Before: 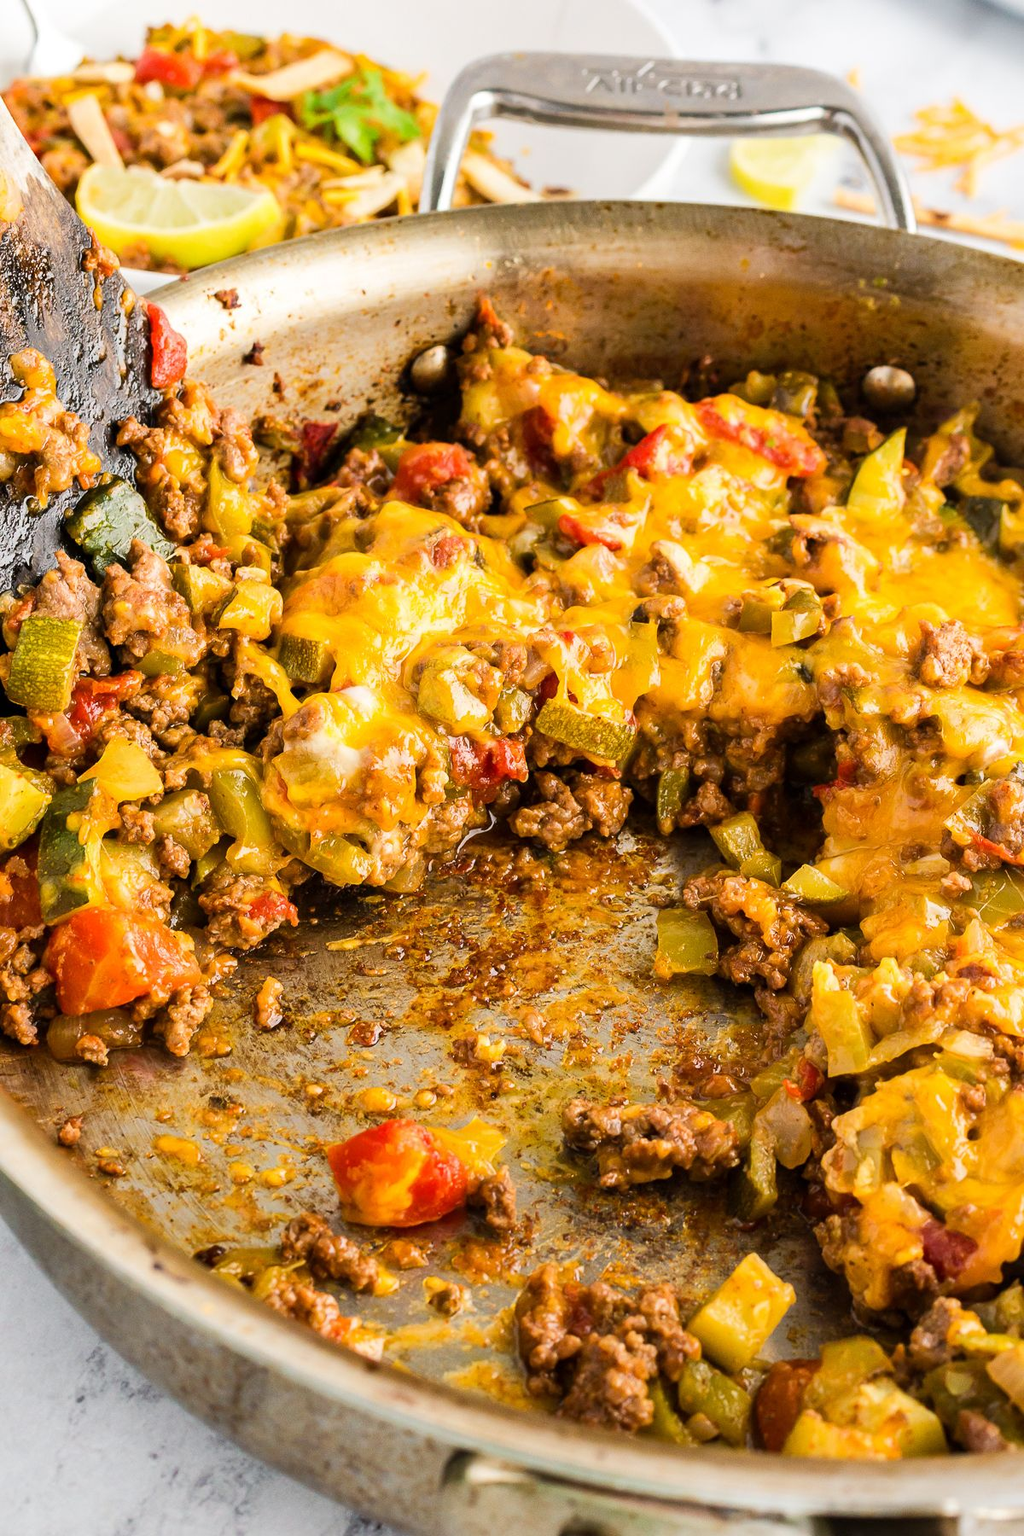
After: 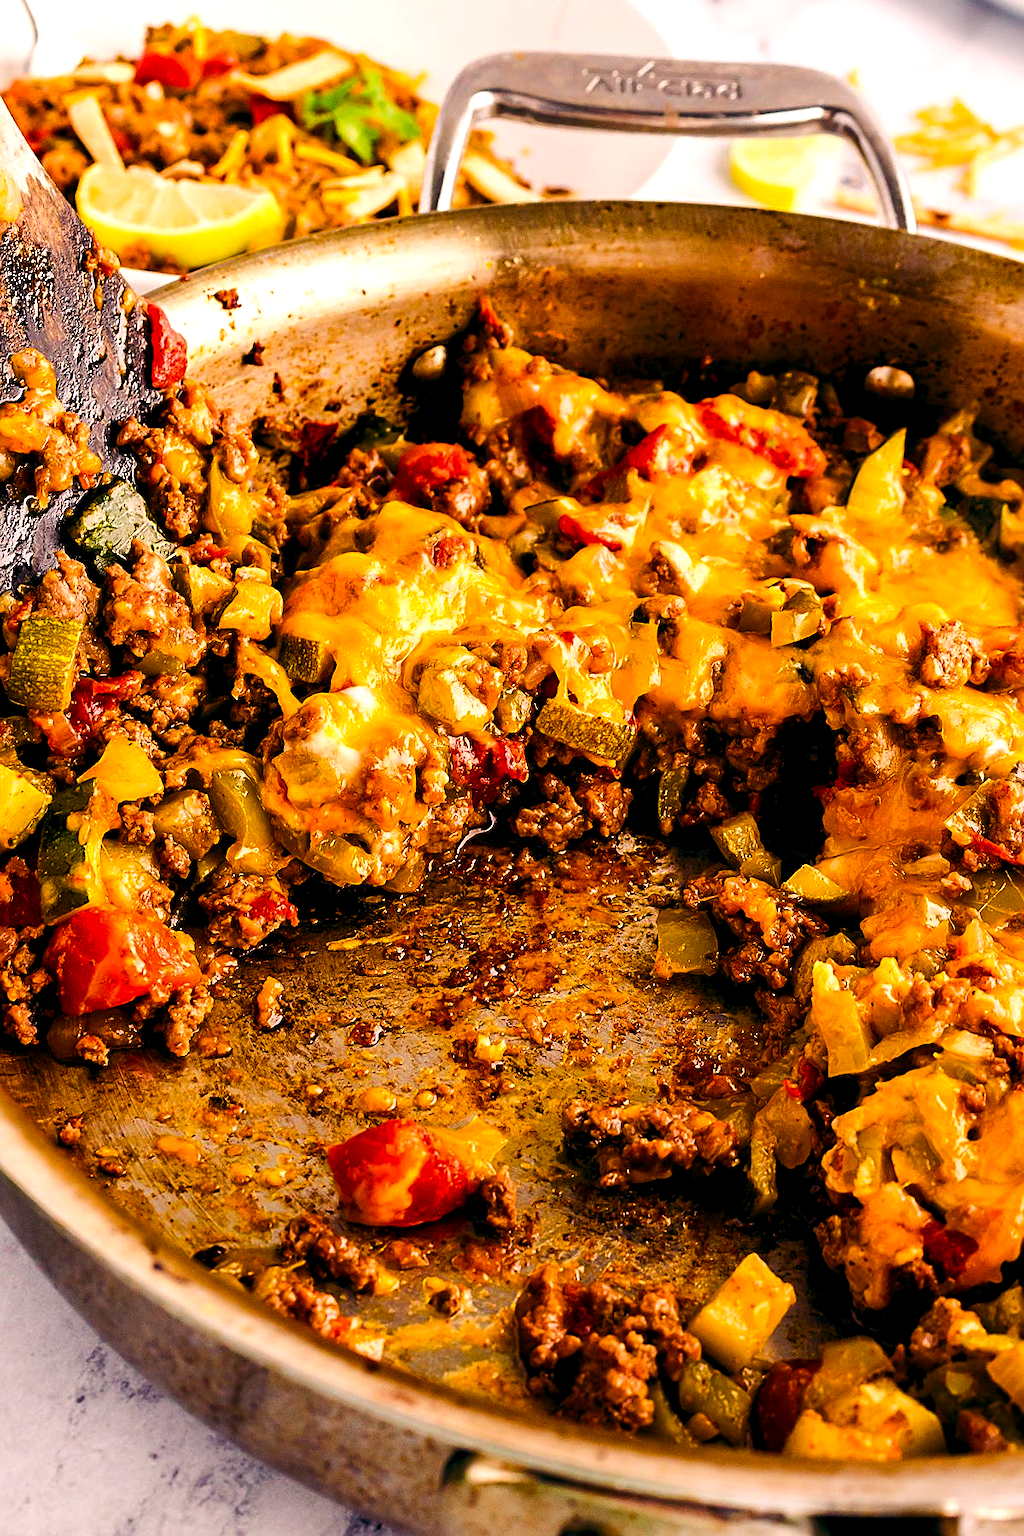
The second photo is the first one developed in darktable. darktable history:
color balance: lift [1.016, 0.983, 1, 1.017], gamma [0.78, 1.018, 1.043, 0.957], gain [0.786, 1.063, 0.937, 1.017], input saturation 118.26%, contrast 13.43%, contrast fulcrum 21.62%, output saturation 82.76%
sharpen: on, module defaults
color balance rgb: shadows lift › luminance -21.66%, shadows lift › chroma 8.98%, shadows lift › hue 283.37°, power › chroma 1.55%, power › hue 25.59°, highlights gain › luminance 6.08%, highlights gain › chroma 2.55%, highlights gain › hue 90°, global offset › luminance -0.87%, perceptual saturation grading › global saturation 27.49%, perceptual saturation grading › highlights -28.39%, perceptual saturation grading › mid-tones 15.22%, perceptual saturation grading › shadows 33.98%, perceptual brilliance grading › highlights 10%, perceptual brilliance grading › mid-tones 5%
